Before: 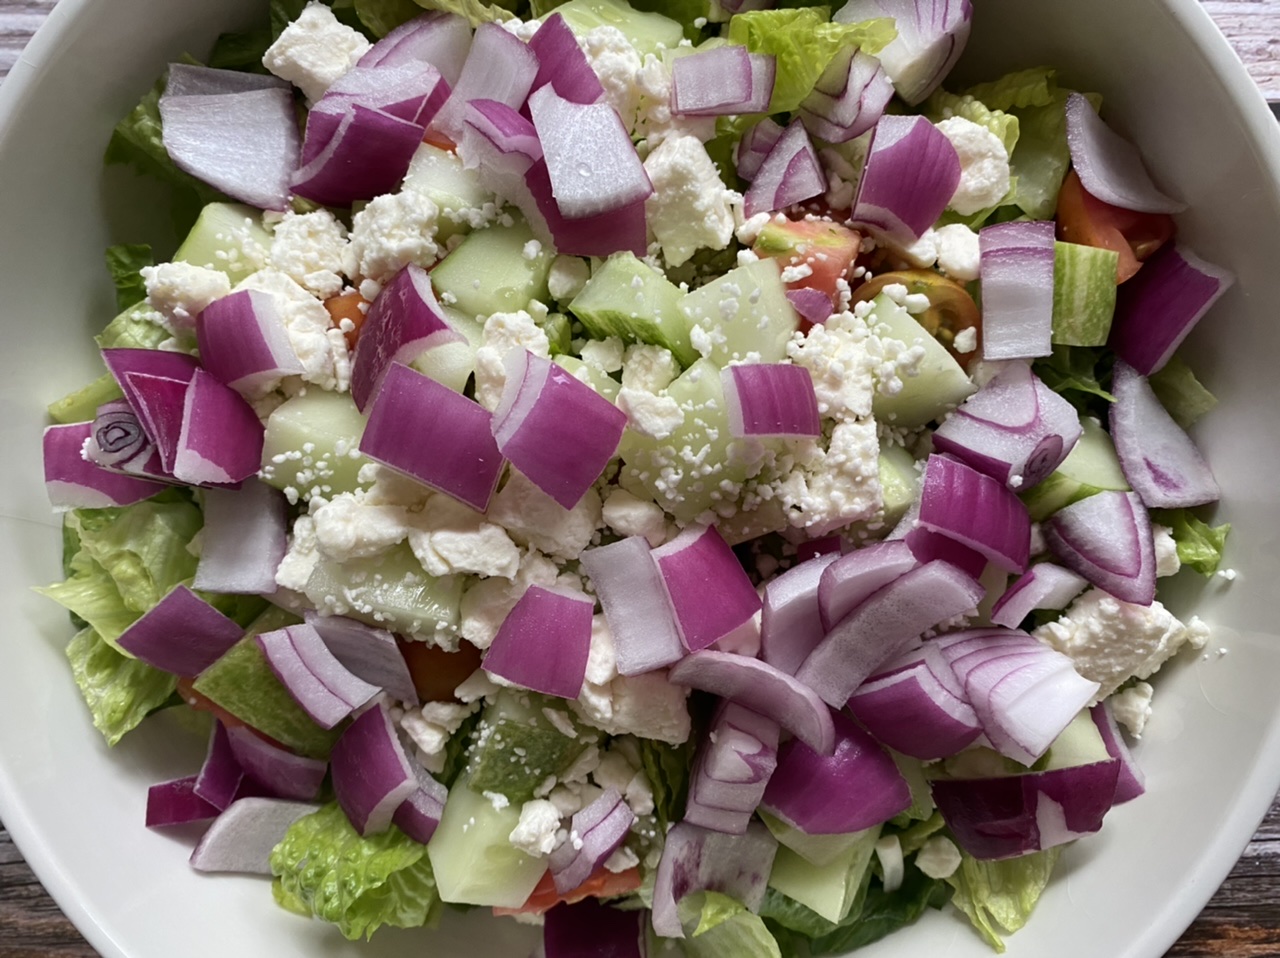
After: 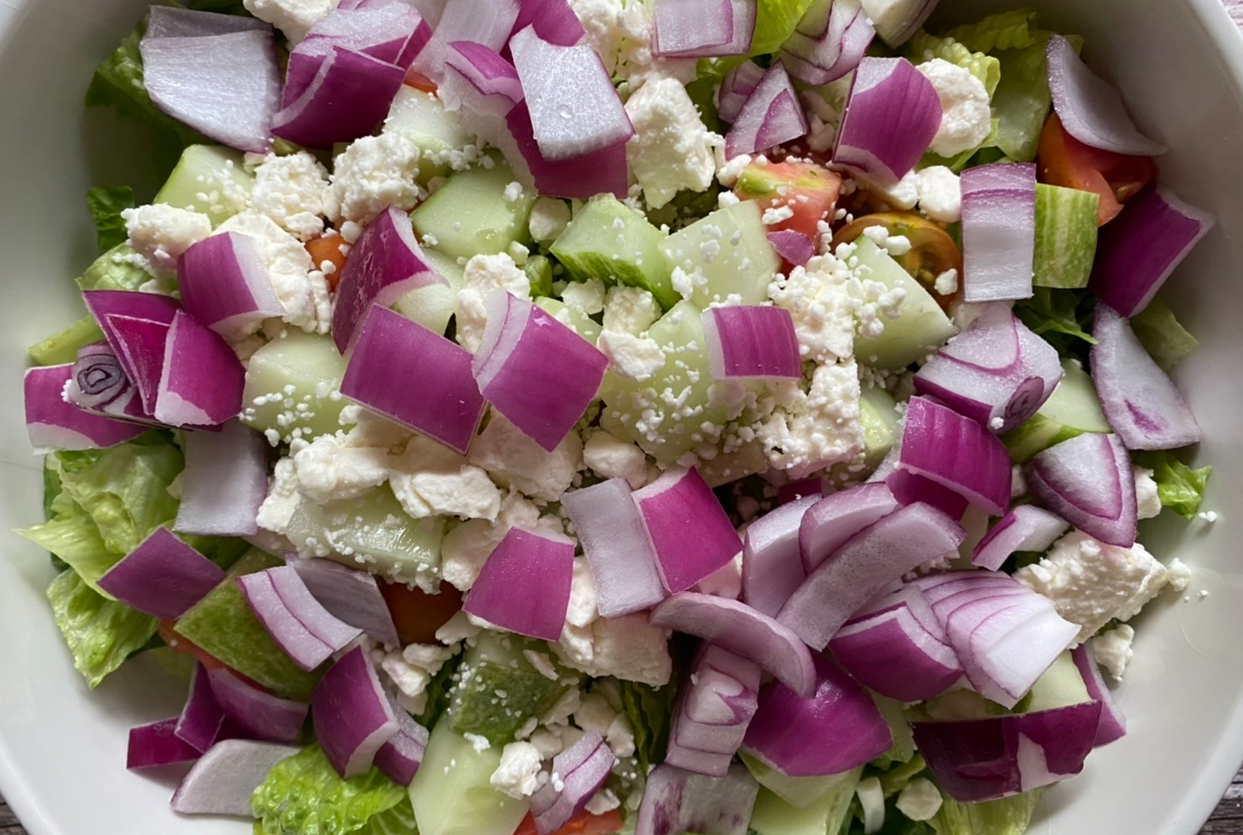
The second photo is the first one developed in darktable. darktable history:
crop: left 1.507%, top 6.147%, right 1.379%, bottom 6.637%
white balance: emerald 1
shadows and highlights: radius 264.75, soften with gaussian
